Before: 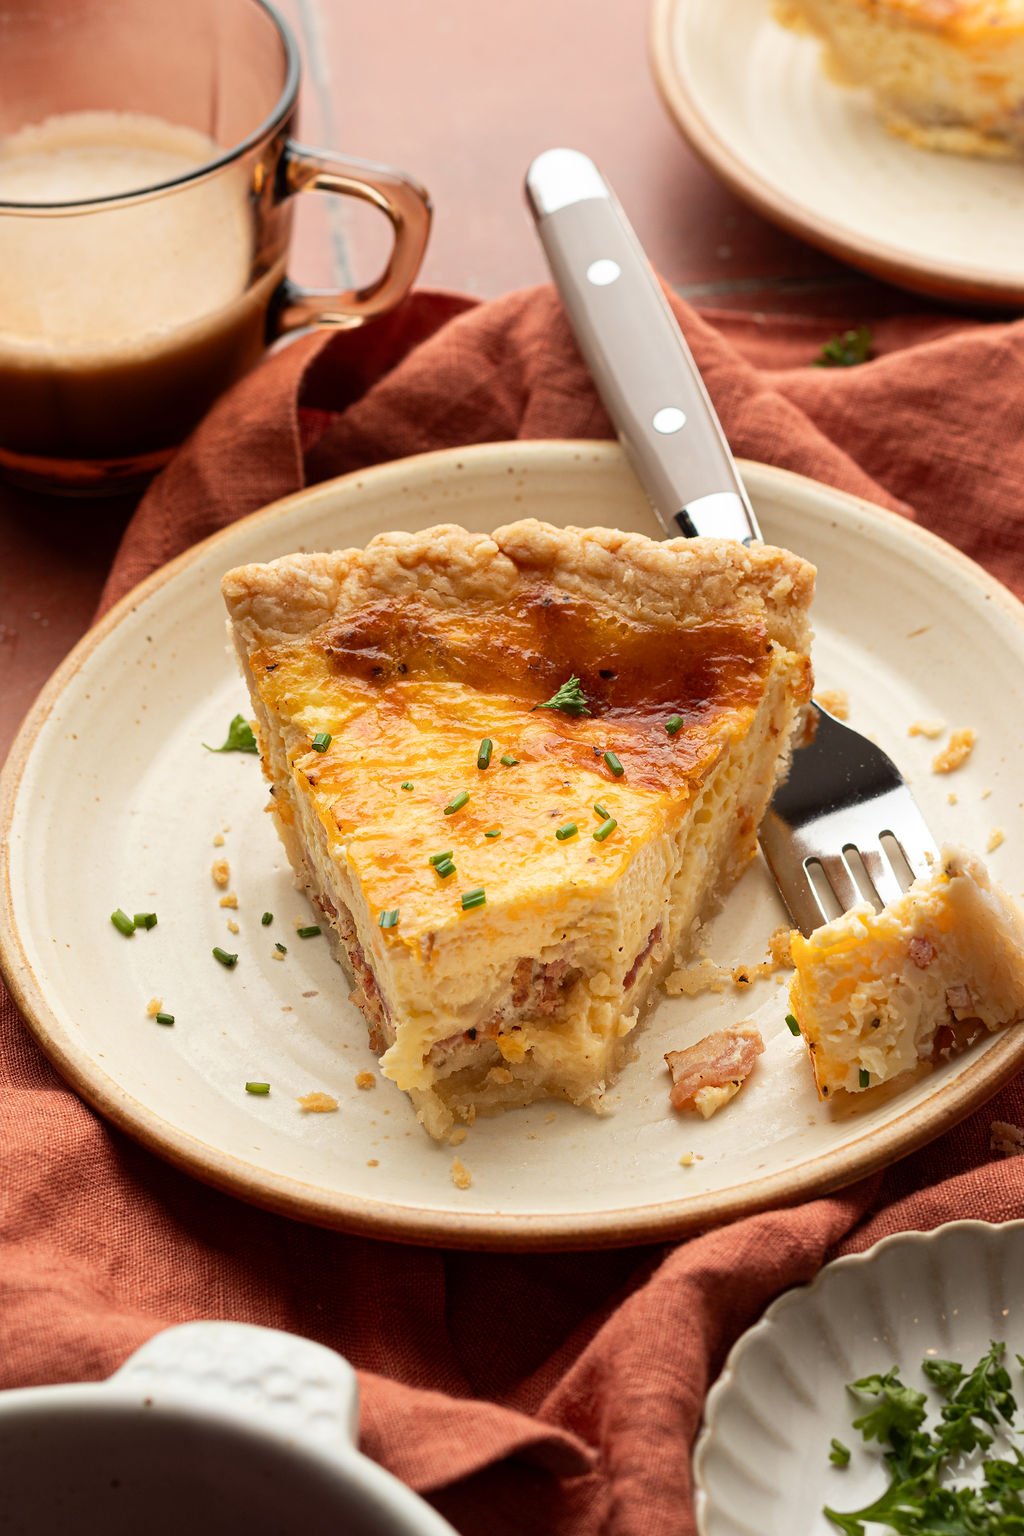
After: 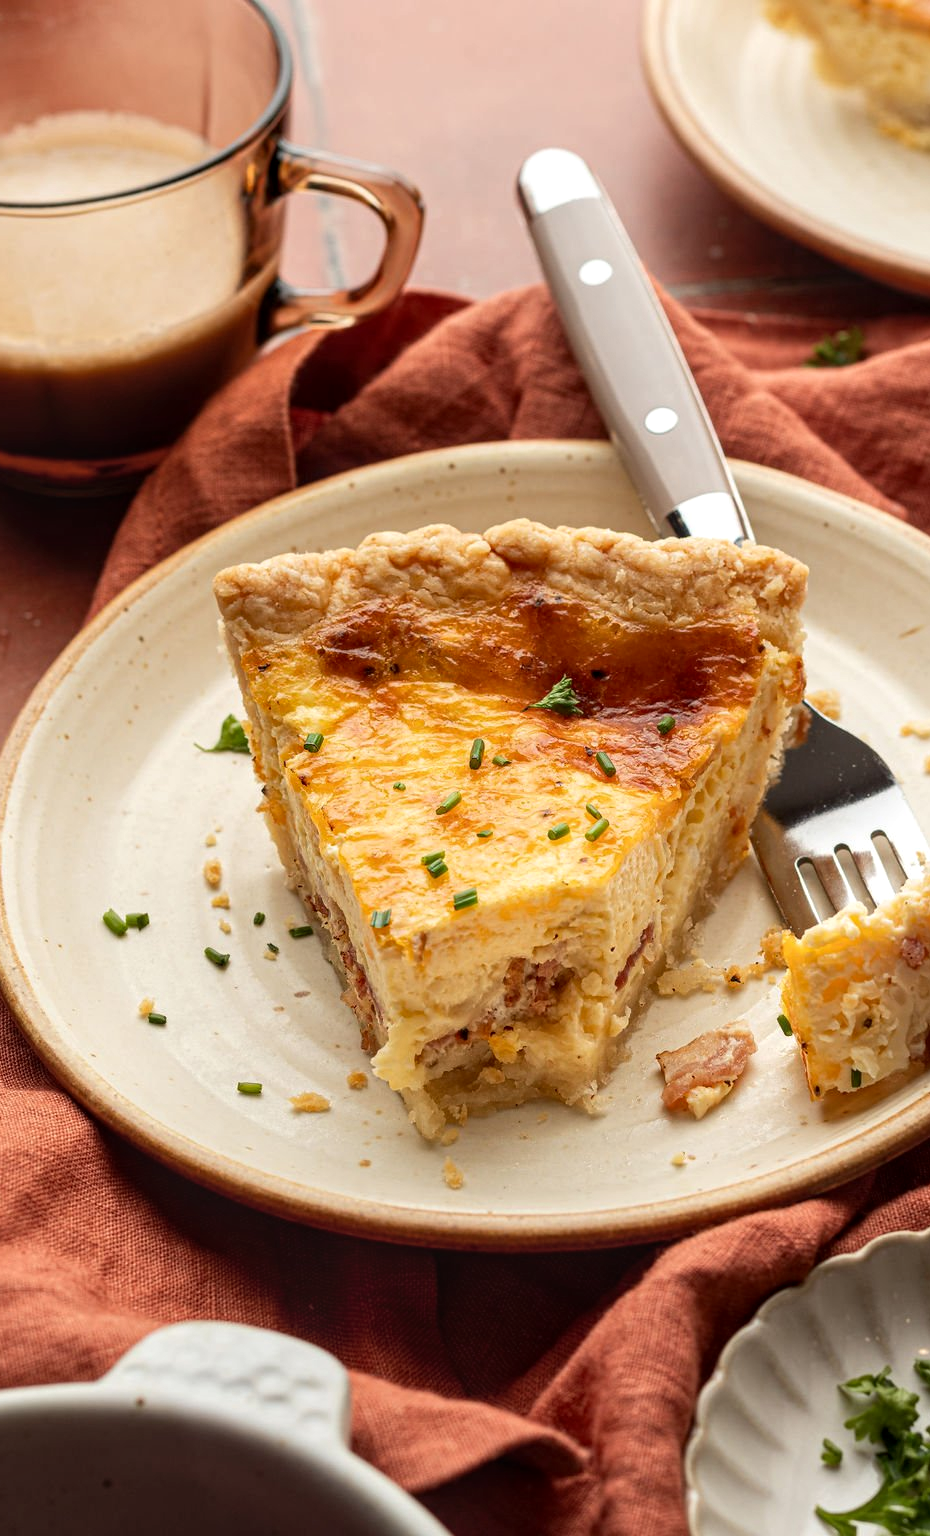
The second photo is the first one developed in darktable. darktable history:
crop and rotate: left 0.859%, right 8.257%
local contrast: on, module defaults
